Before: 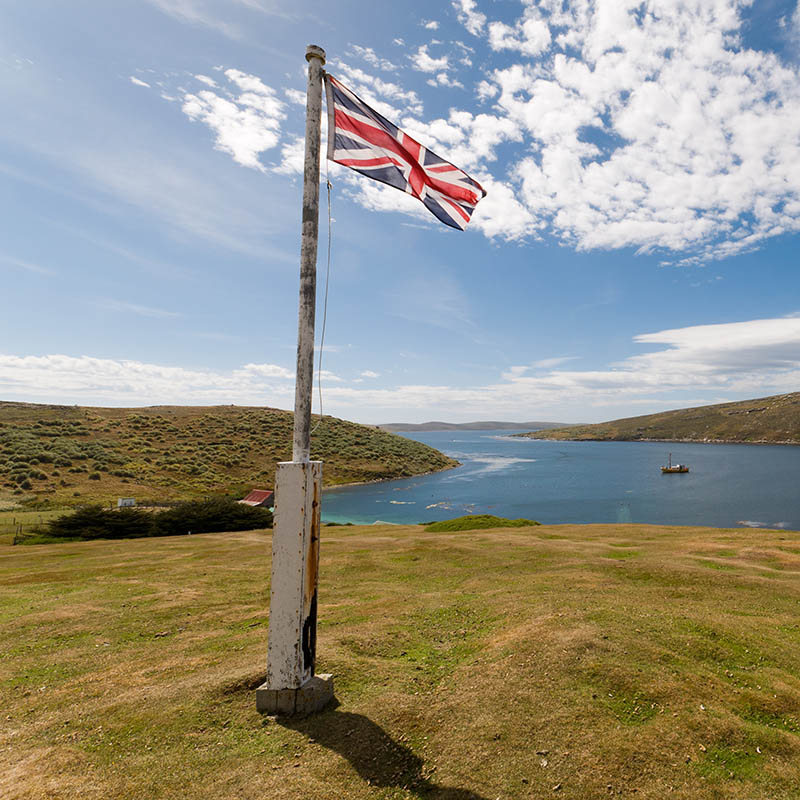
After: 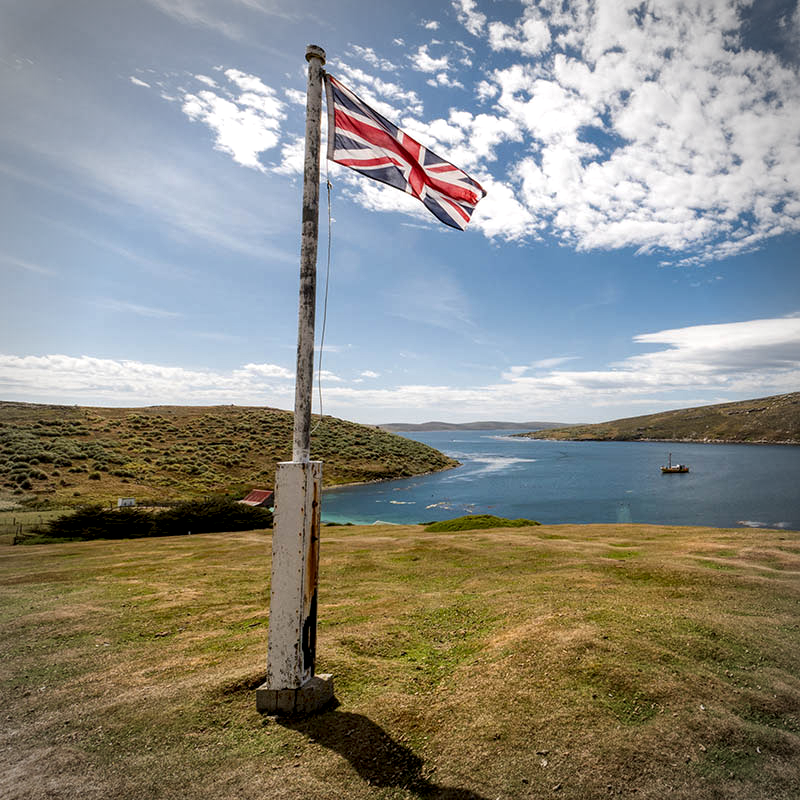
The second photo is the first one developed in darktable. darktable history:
local contrast: highlights 20%, detail 150%
vignetting: on, module defaults
